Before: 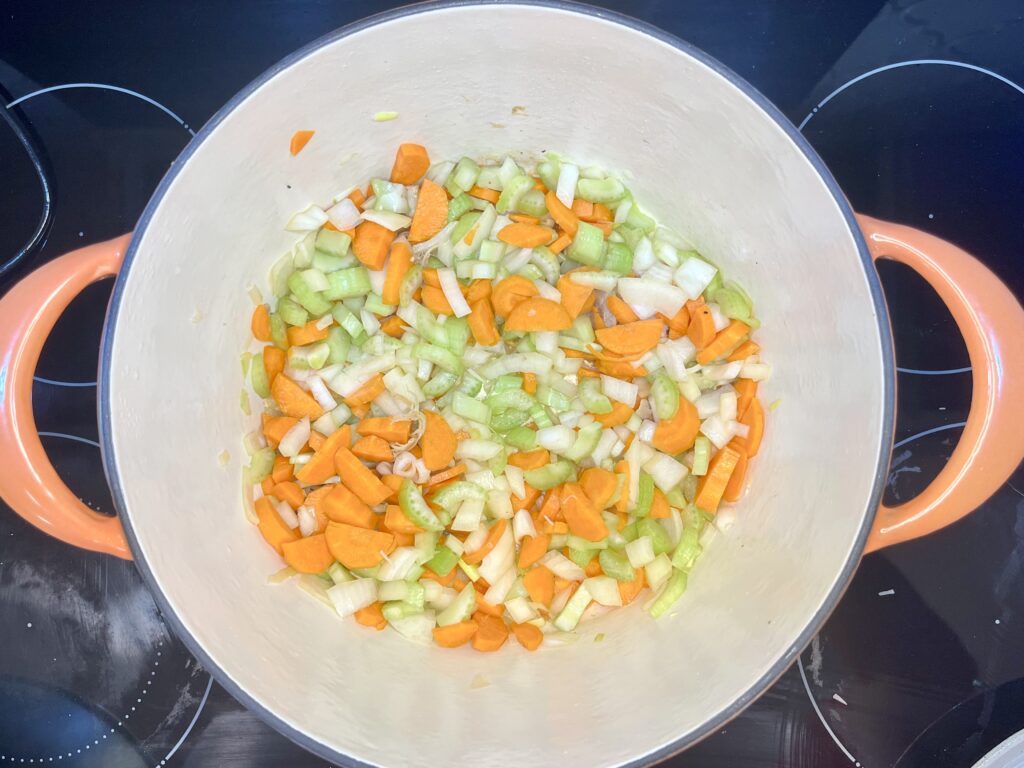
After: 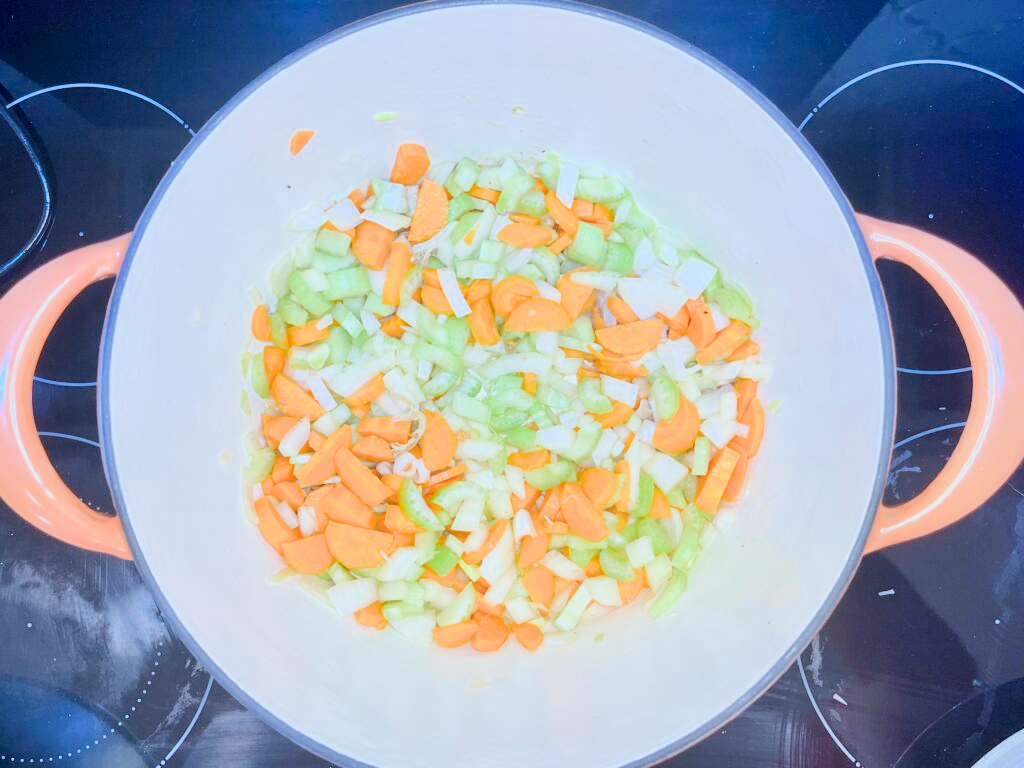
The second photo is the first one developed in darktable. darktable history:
color calibration: illuminant custom, x 0.388, y 0.387, temperature 3837.19 K, saturation algorithm version 1 (2020)
filmic rgb: black relative exposure -7.65 EV, white relative exposure 4.56 EV, hardness 3.61
exposure: black level correction 0, exposure 1.029 EV, compensate highlight preservation false
